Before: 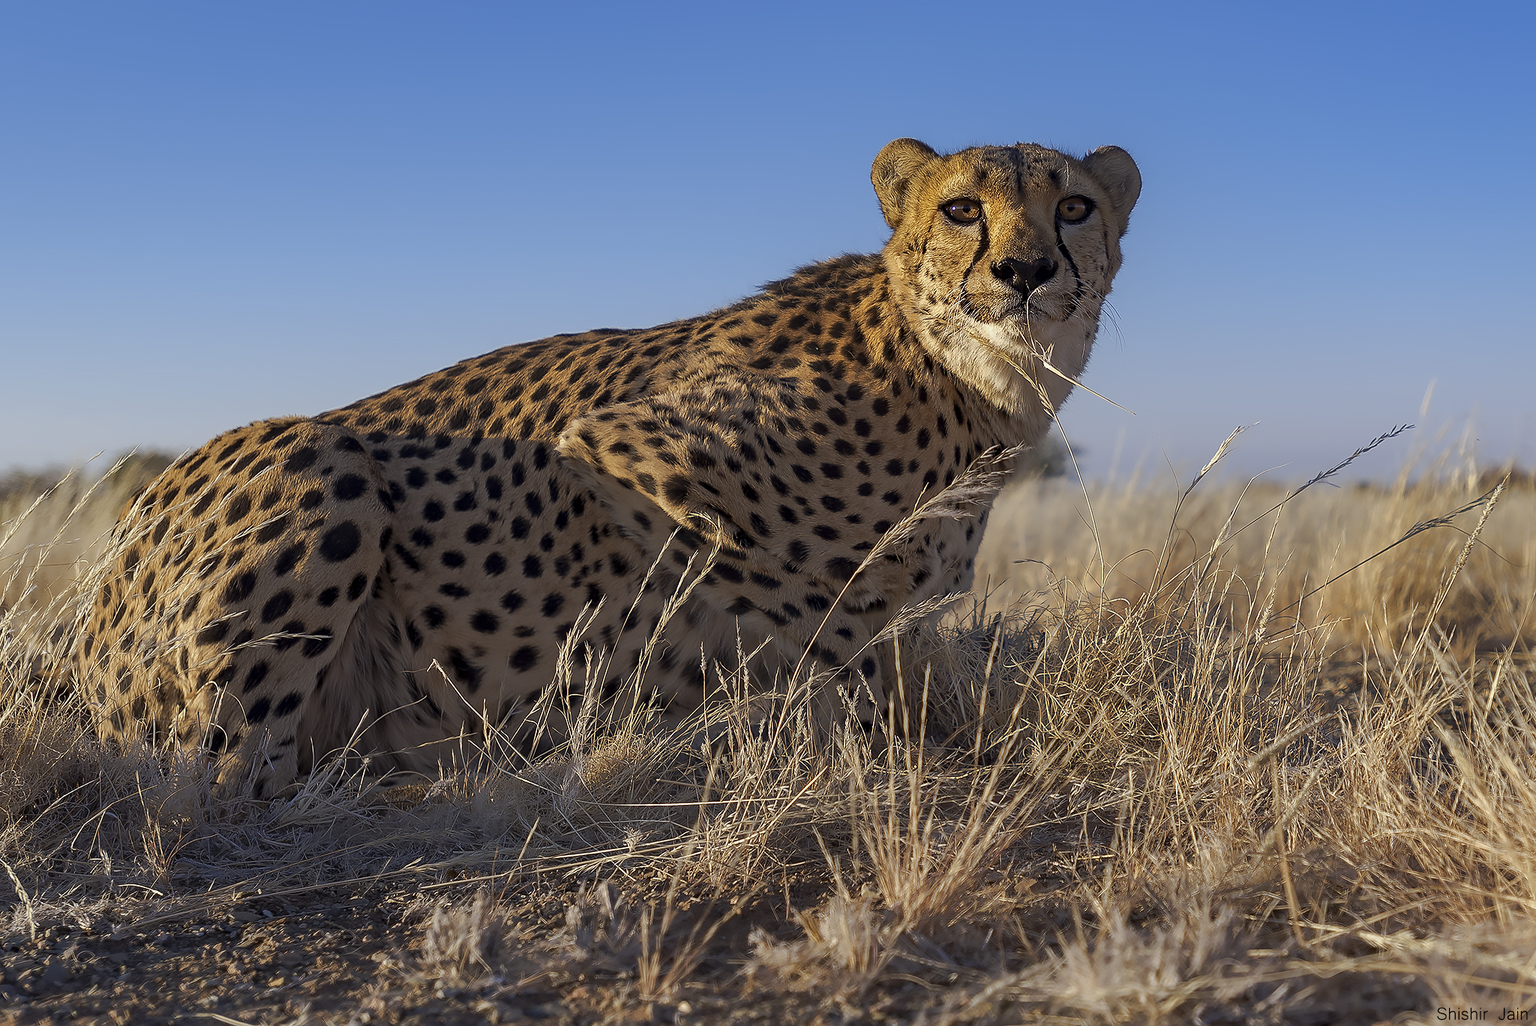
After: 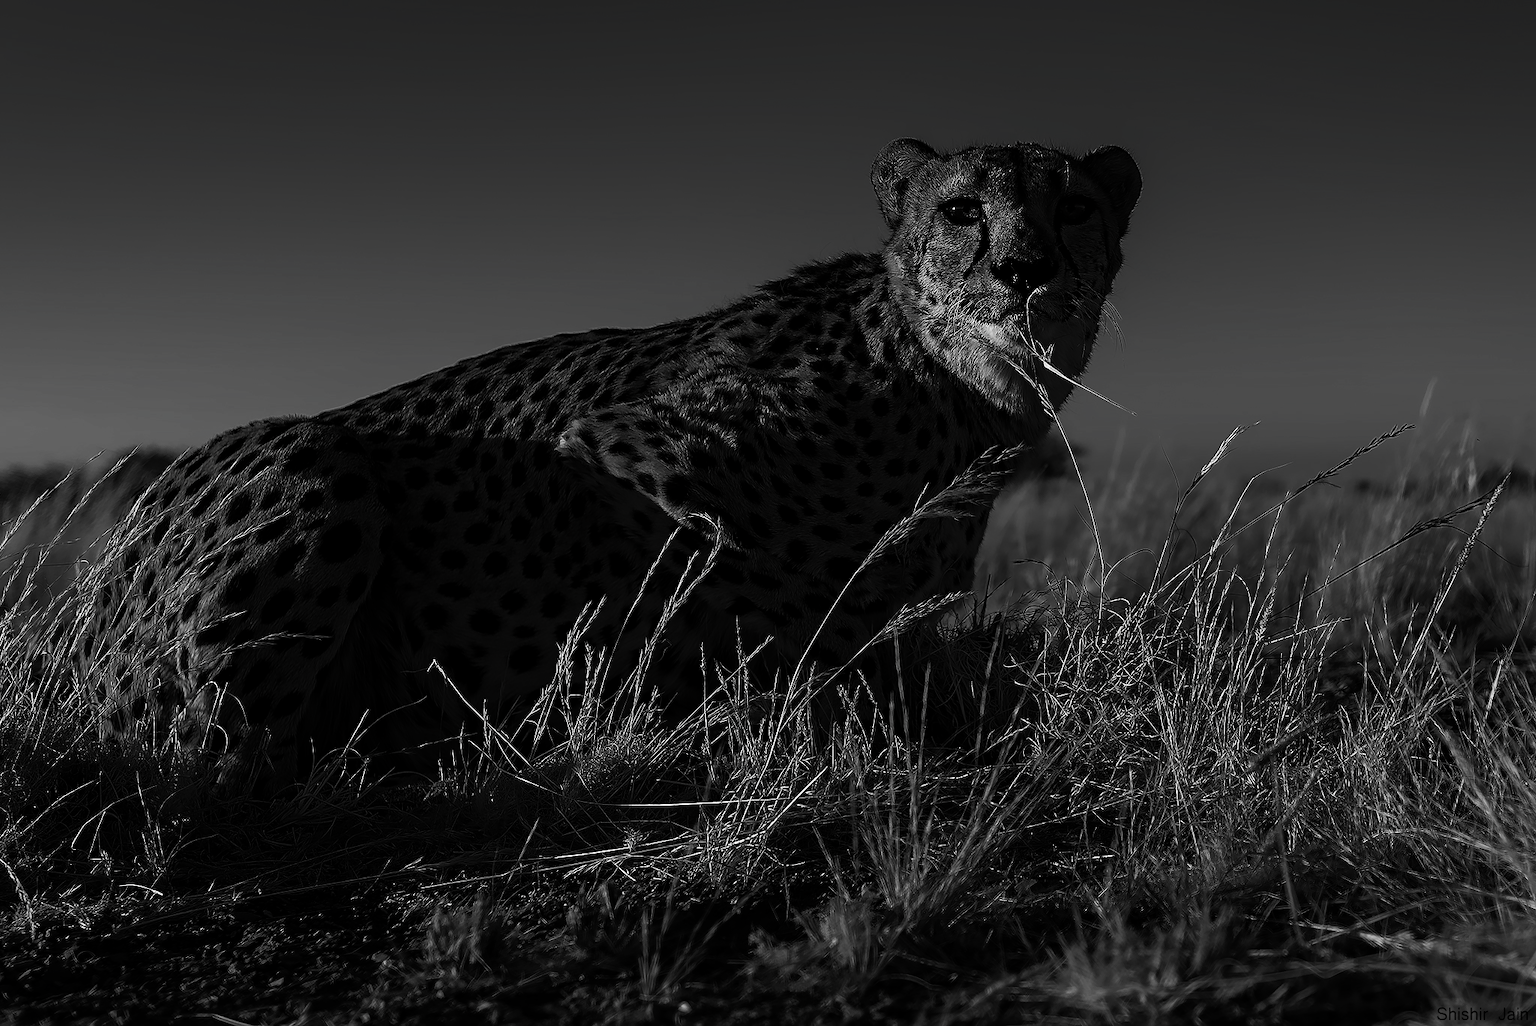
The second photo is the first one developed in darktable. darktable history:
contrast brightness saturation: contrast 0.017, brightness -0.99, saturation -0.996
